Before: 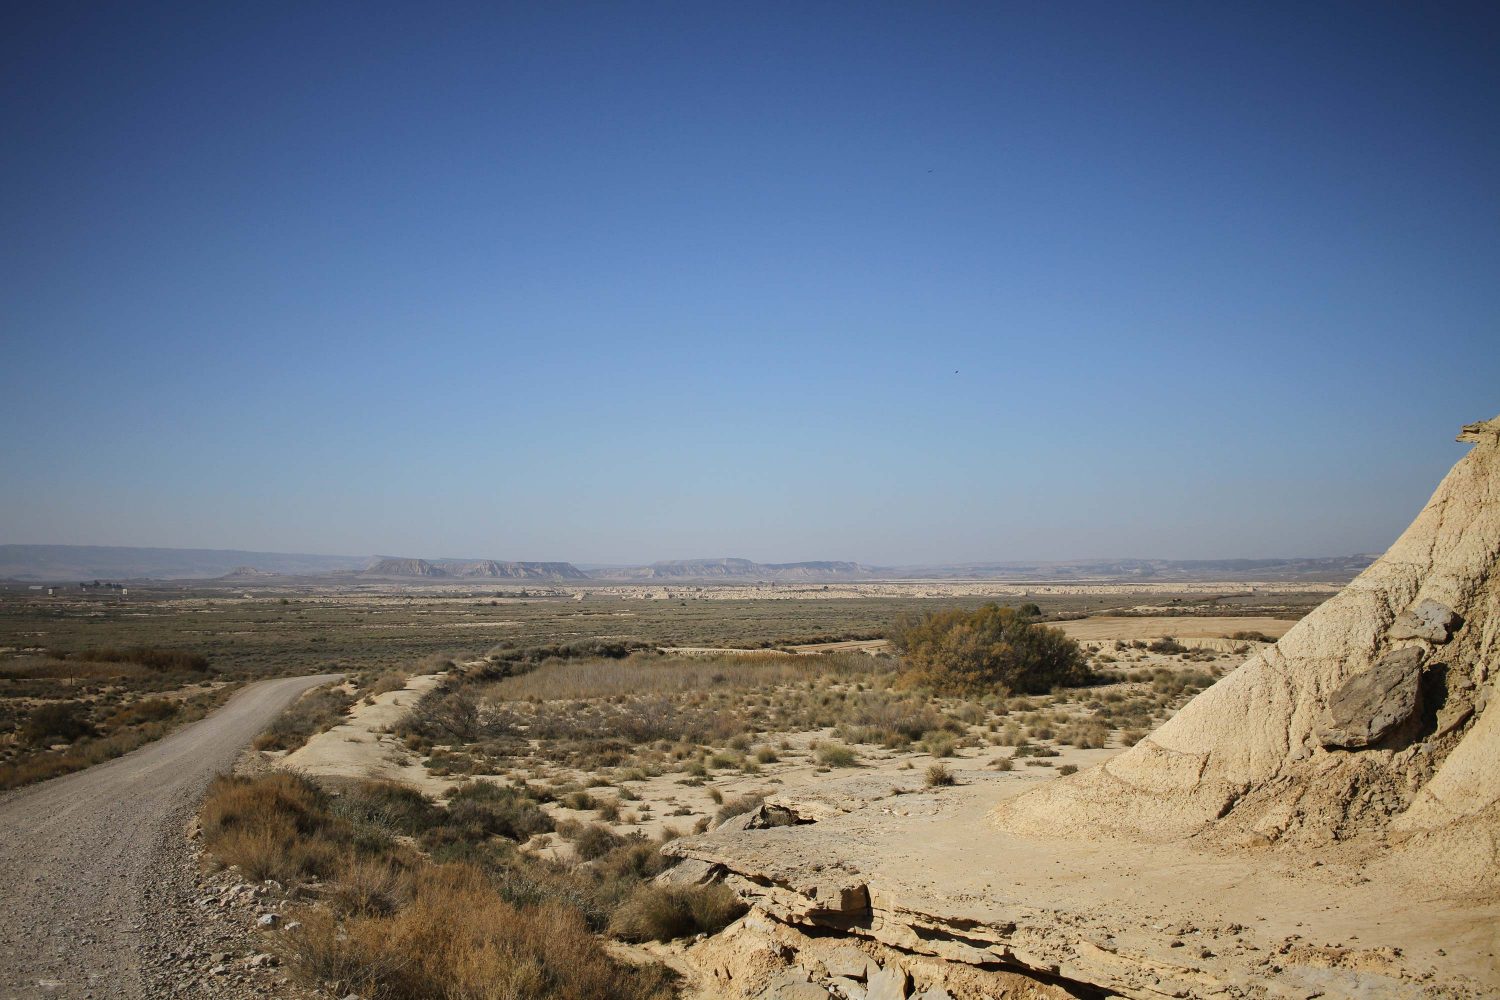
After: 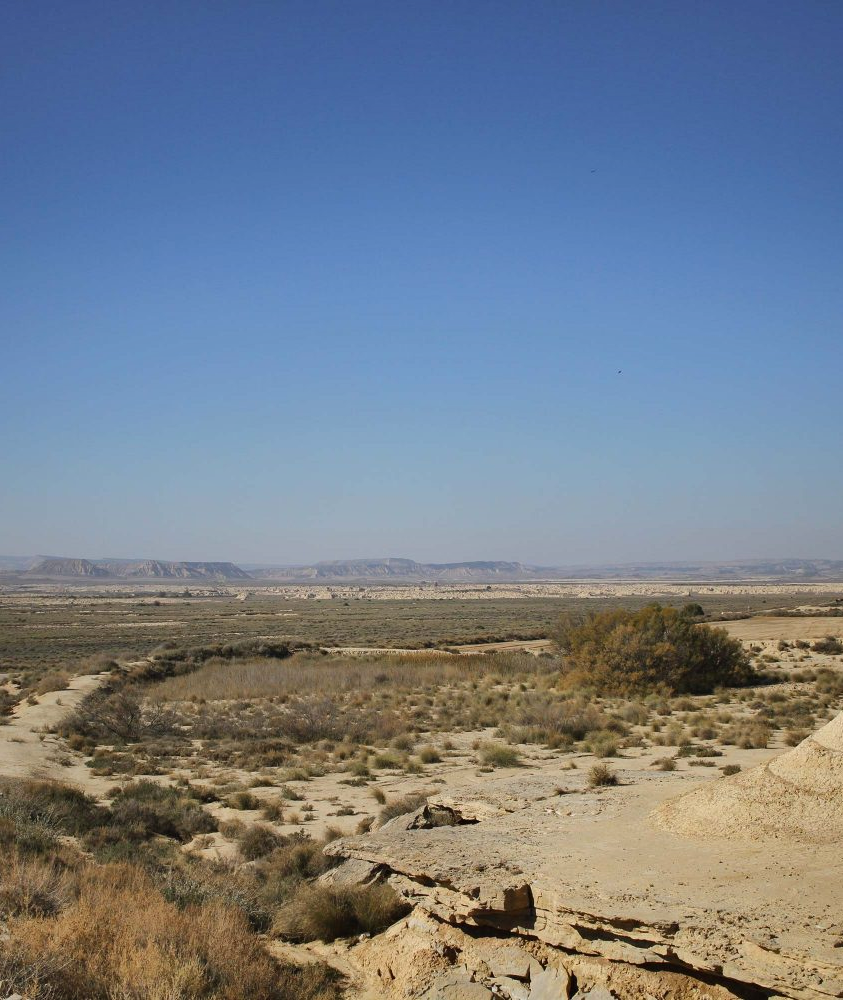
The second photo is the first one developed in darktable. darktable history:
shadows and highlights: shadows 75, highlights -60.85, soften with gaussian
crop and rotate: left 22.516%, right 21.234%
contrast brightness saturation: contrast -0.02, brightness -0.01, saturation 0.03
